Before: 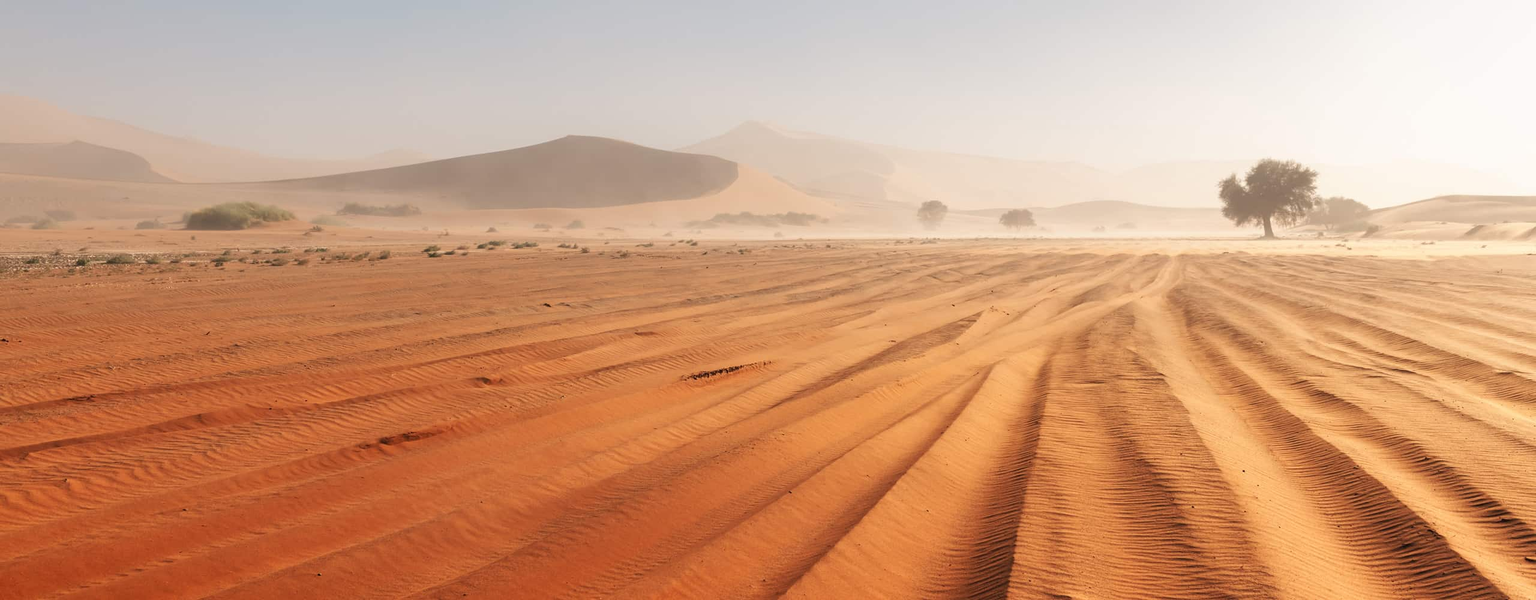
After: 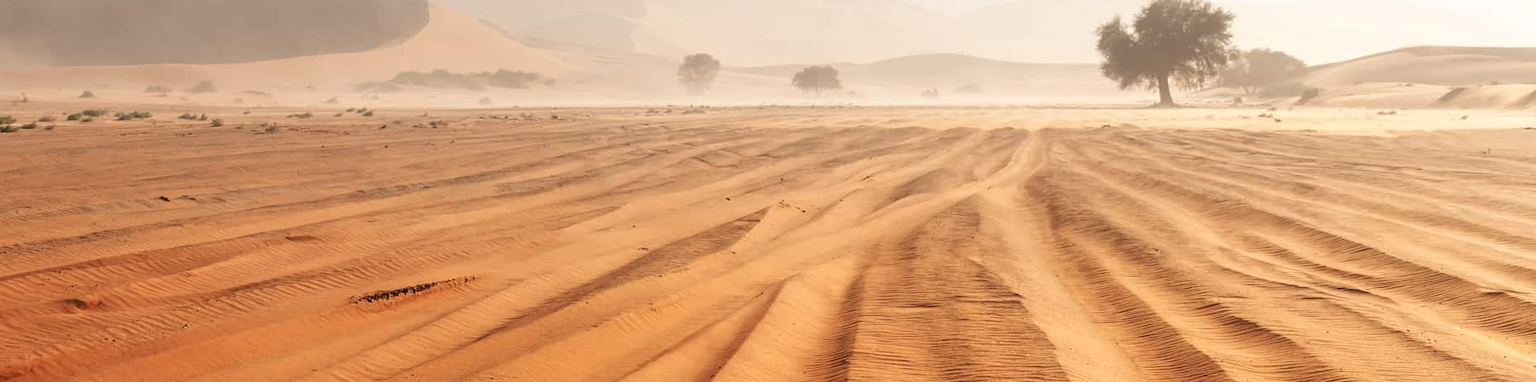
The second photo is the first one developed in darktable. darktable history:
local contrast: highlights 100%, shadows 100%, detail 120%, midtone range 0.2
crop and rotate: left 27.938%, top 27.046%, bottom 27.046%
